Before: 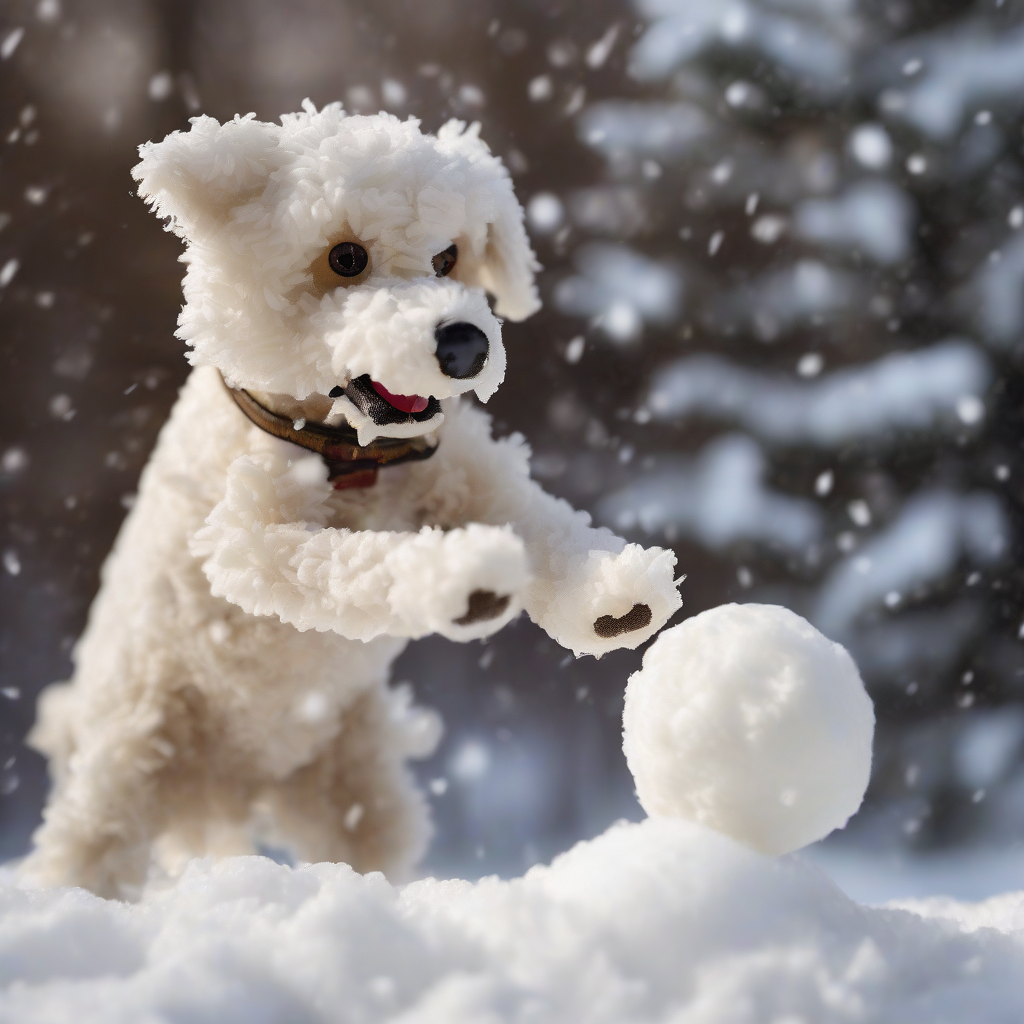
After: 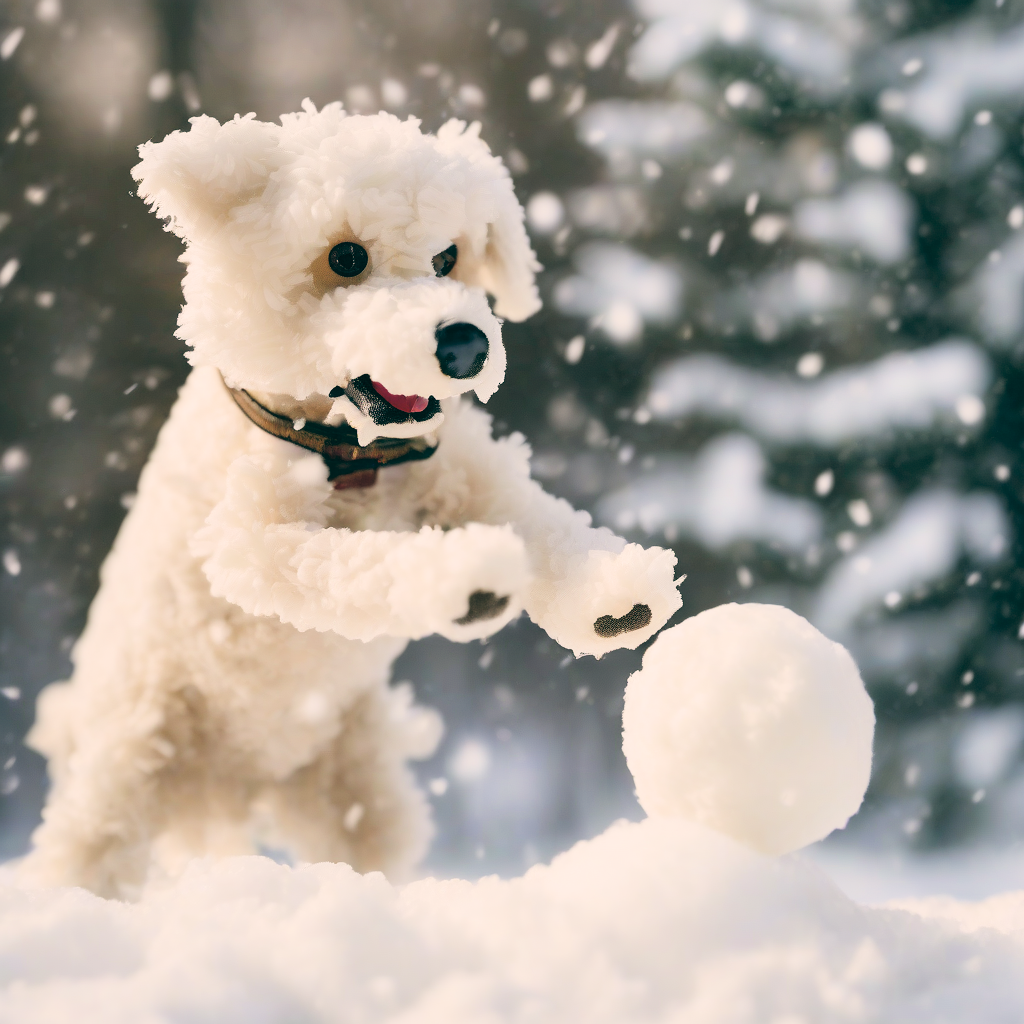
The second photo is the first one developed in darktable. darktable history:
exposure: black level correction 0, exposure 1.2 EV, compensate exposure bias true, compensate highlight preservation false
filmic rgb: black relative exposure -7.65 EV, white relative exposure 4.56 EV, hardness 3.61
color balance: lift [1.005, 0.99, 1.007, 1.01], gamma [1, 0.979, 1.011, 1.021], gain [0.923, 1.098, 1.025, 0.902], input saturation 90.45%, contrast 7.73%, output saturation 105.91%
